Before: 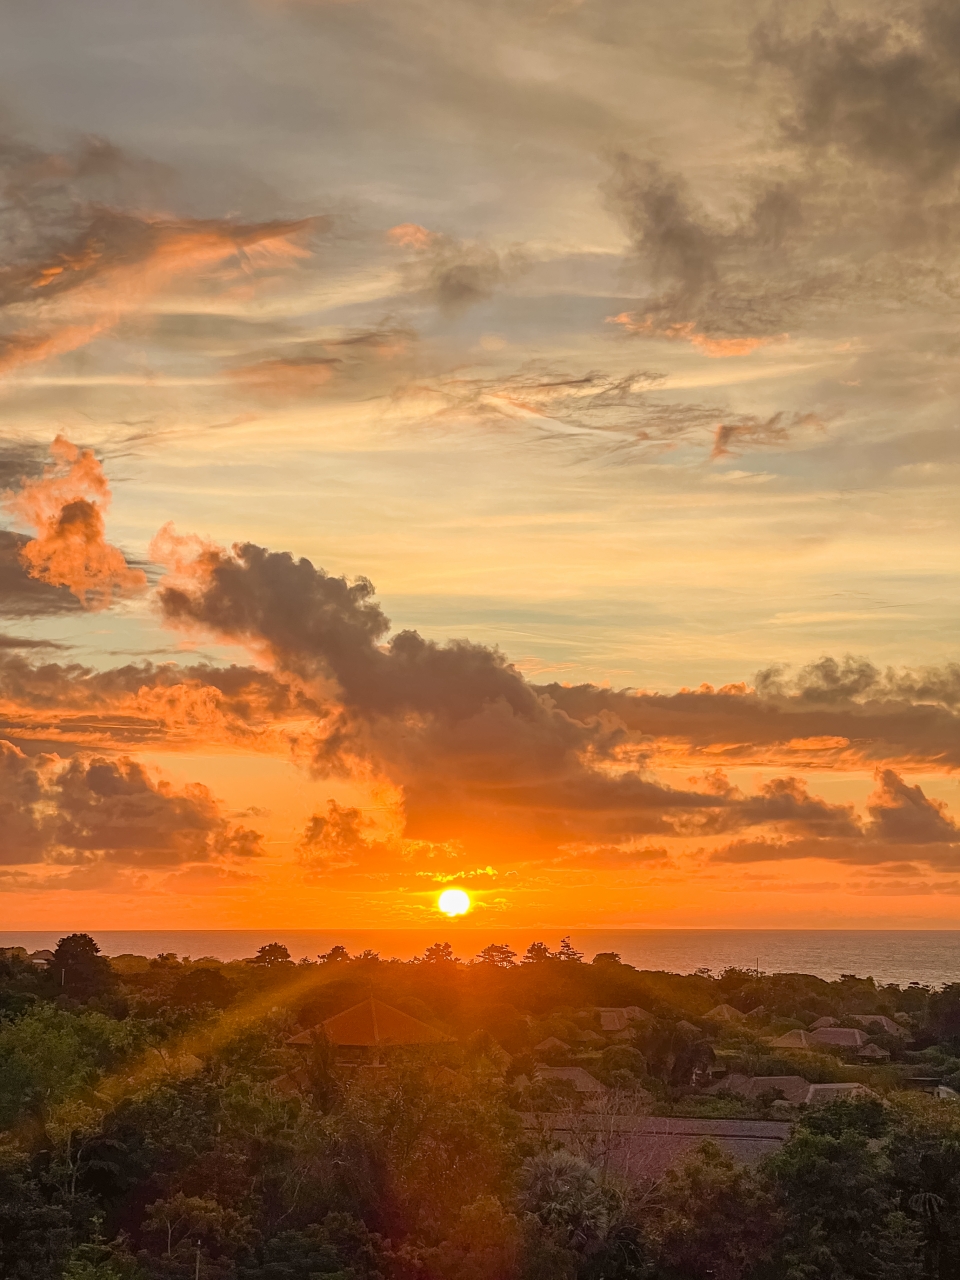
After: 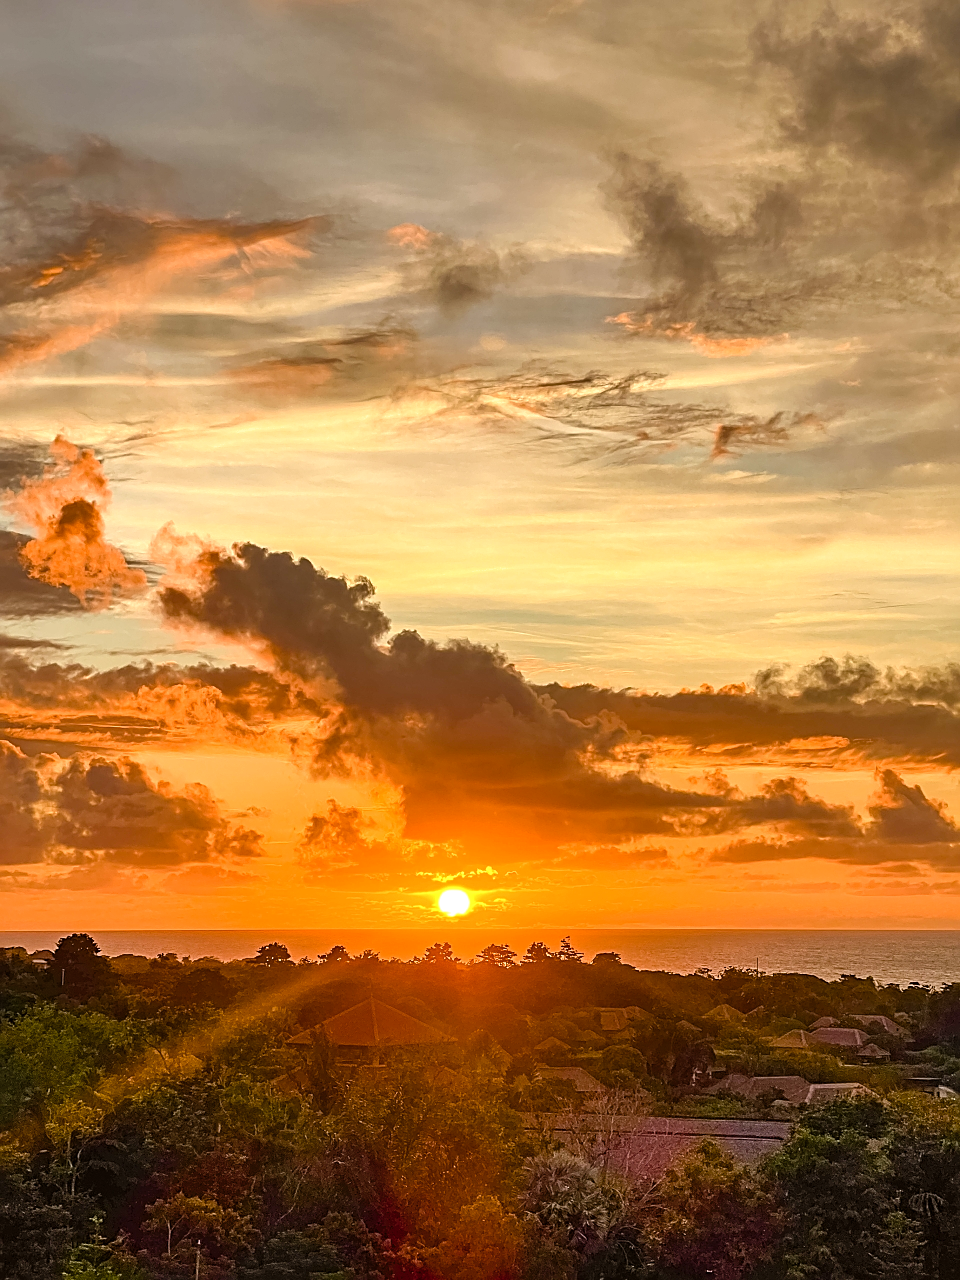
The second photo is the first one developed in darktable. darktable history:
sharpen: on, module defaults
shadows and highlights: radius 133.83, soften with gaussian
color balance rgb: shadows lift › luminance -20%, power › hue 72.24°, highlights gain › luminance 15%, global offset › hue 171.6°, perceptual saturation grading › global saturation 14.09%, perceptual saturation grading › highlights -25%, perceptual saturation grading › shadows 25%, global vibrance 25%, contrast 10%
base curve: curves: ch0 [(0, 0) (0.297, 0.298) (1, 1)], preserve colors none
